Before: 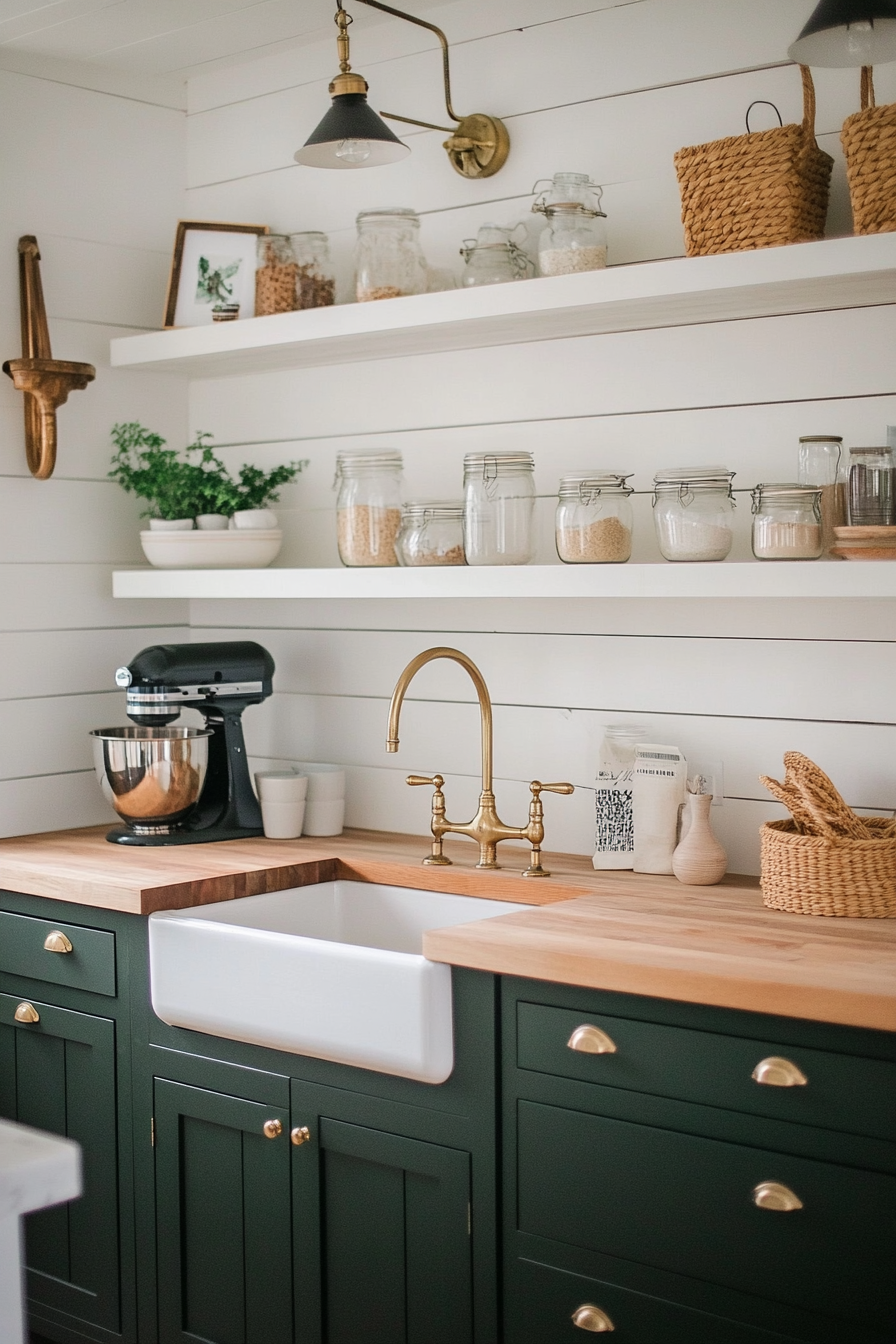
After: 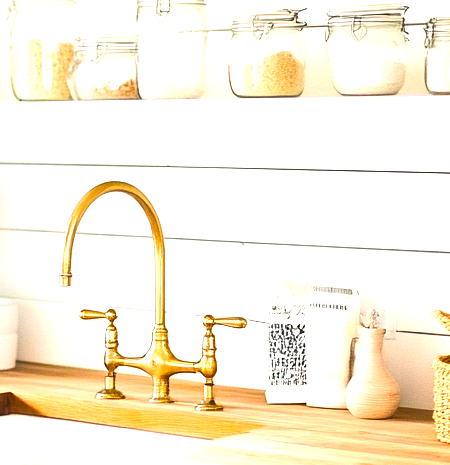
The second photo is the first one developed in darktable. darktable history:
tone equalizer: on, module defaults
color balance rgb: linear chroma grading › shadows -10%, linear chroma grading › global chroma 20%, perceptual saturation grading › global saturation 15%, perceptual brilliance grading › global brilliance 30%, perceptual brilliance grading › highlights 12%, perceptual brilliance grading › mid-tones 24%, global vibrance 20%
exposure: compensate highlight preservation false
crop: left 36.607%, top 34.735%, right 13.146%, bottom 30.611%
